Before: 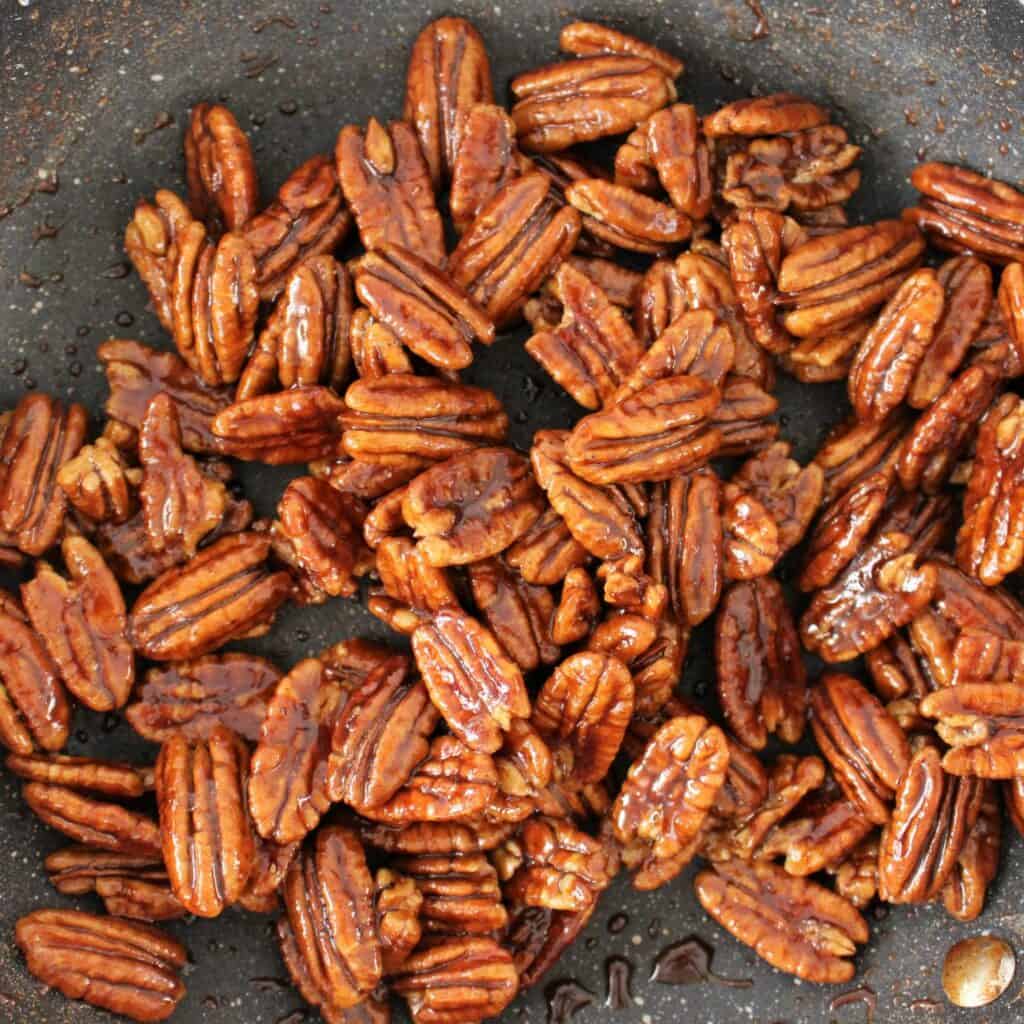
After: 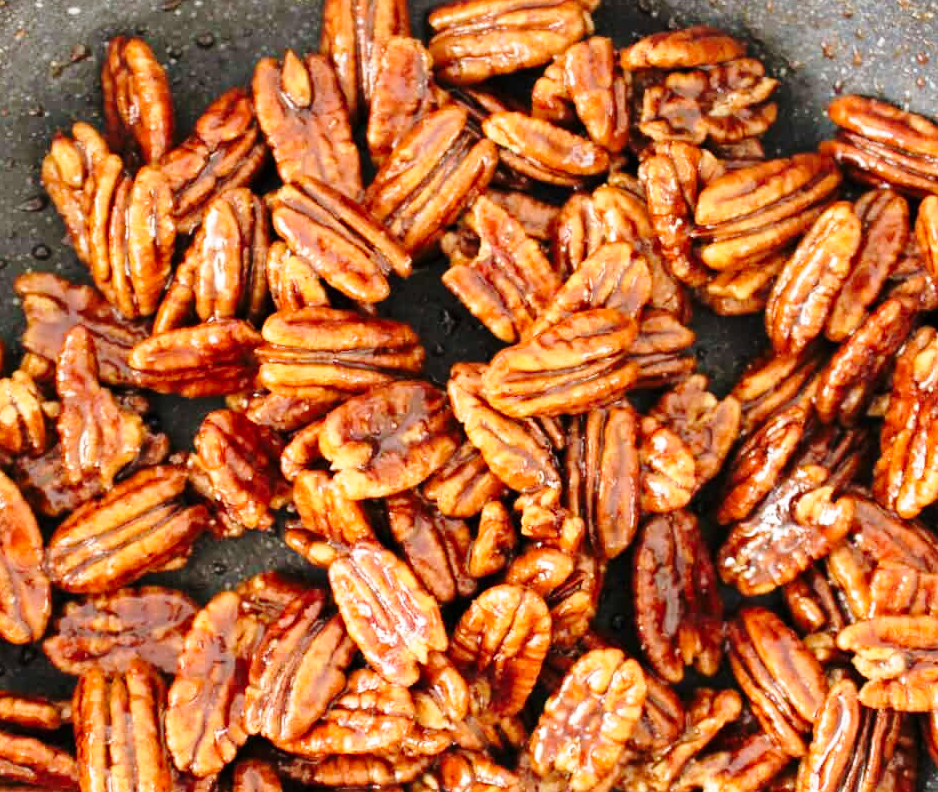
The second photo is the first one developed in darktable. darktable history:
base curve: curves: ch0 [(0, 0) (0.028, 0.03) (0.121, 0.232) (0.46, 0.748) (0.859, 0.968) (1, 1)], preserve colors none
crop: left 8.155%, top 6.611%, bottom 15.385%
